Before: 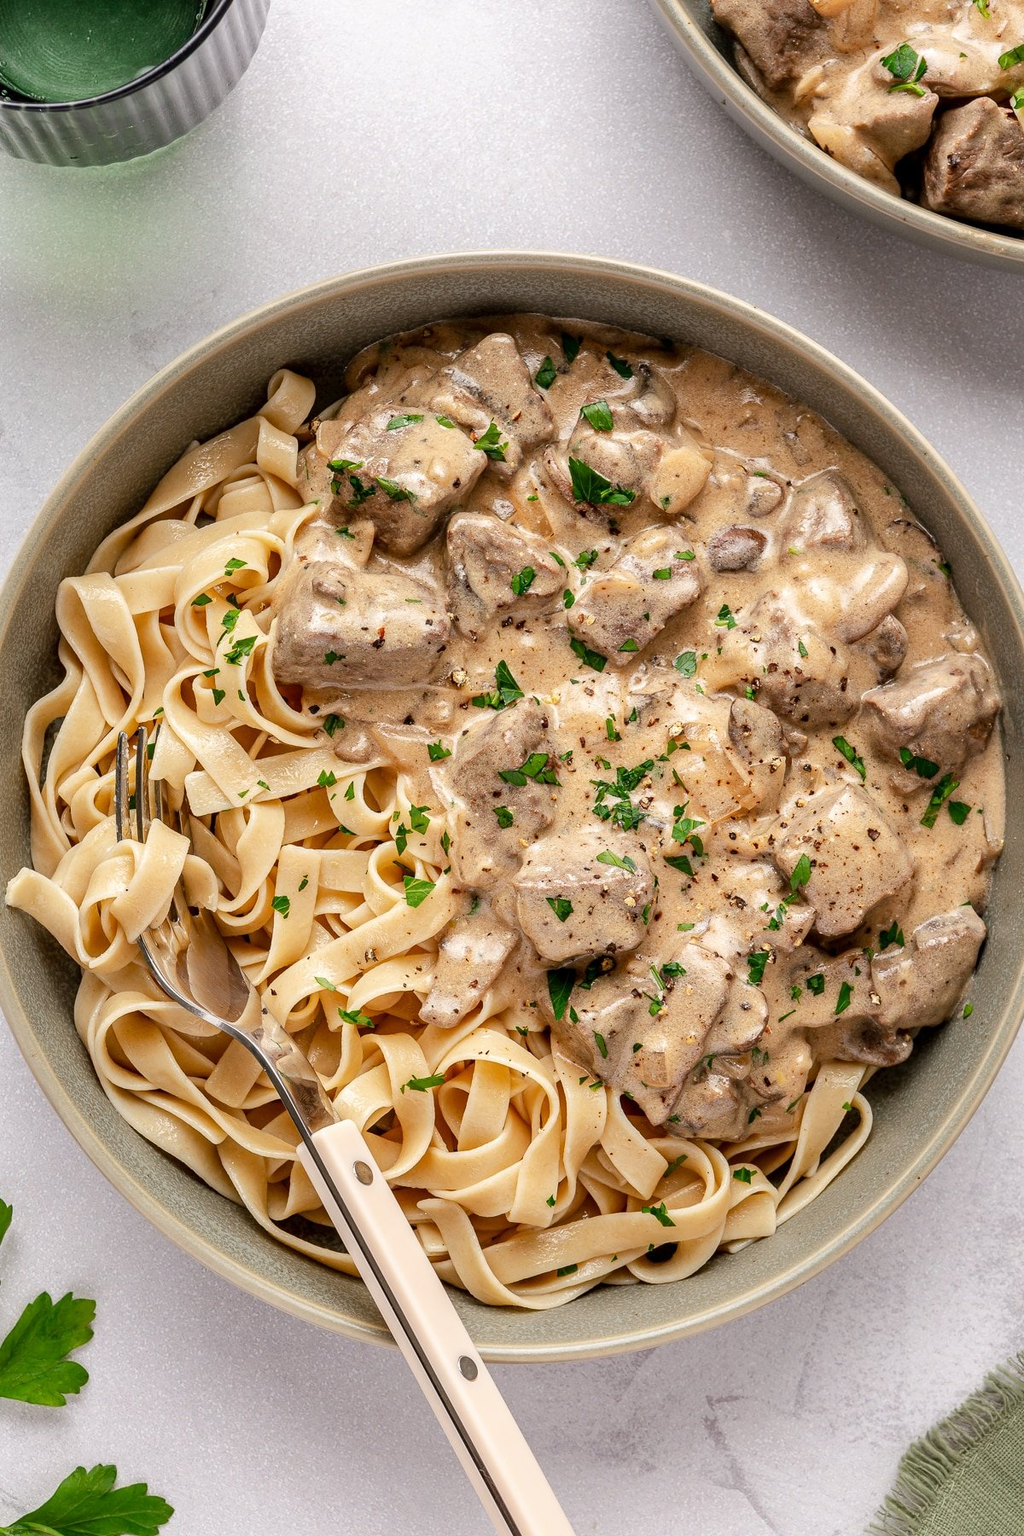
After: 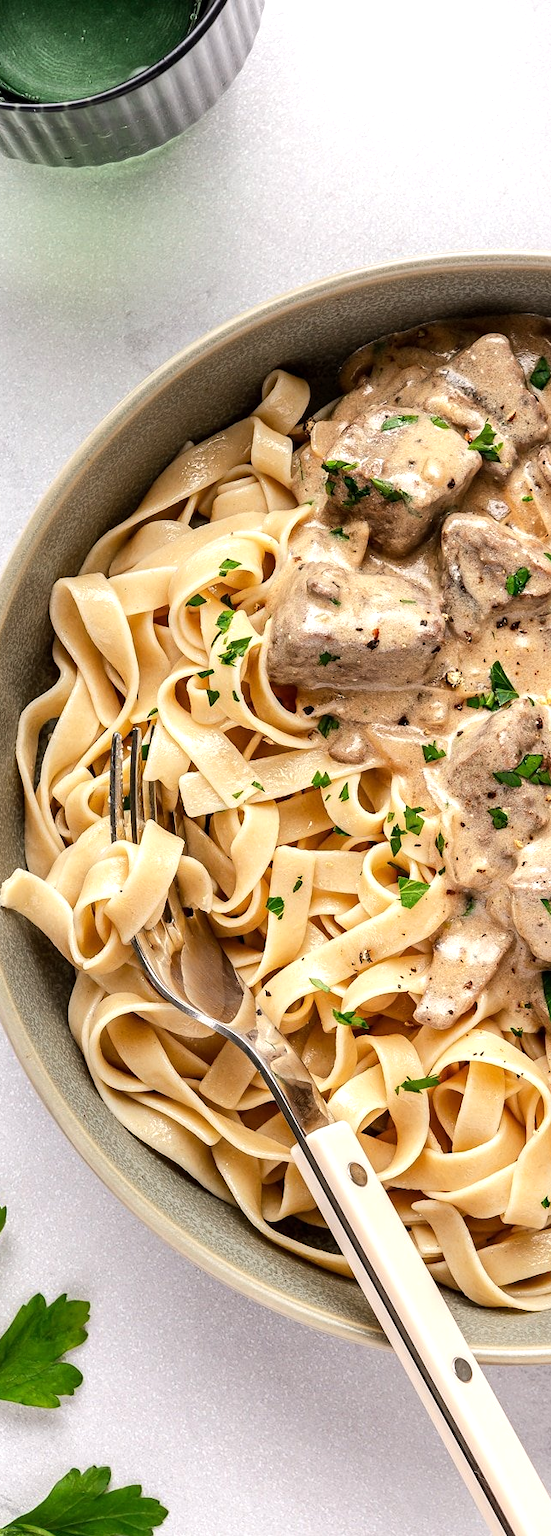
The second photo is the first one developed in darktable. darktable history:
crop: left 0.587%, right 45.588%, bottom 0.086%
tone equalizer: -8 EV -0.417 EV, -7 EV -0.389 EV, -6 EV -0.333 EV, -5 EV -0.222 EV, -3 EV 0.222 EV, -2 EV 0.333 EV, -1 EV 0.389 EV, +0 EV 0.417 EV, edges refinement/feathering 500, mask exposure compensation -1.57 EV, preserve details no
